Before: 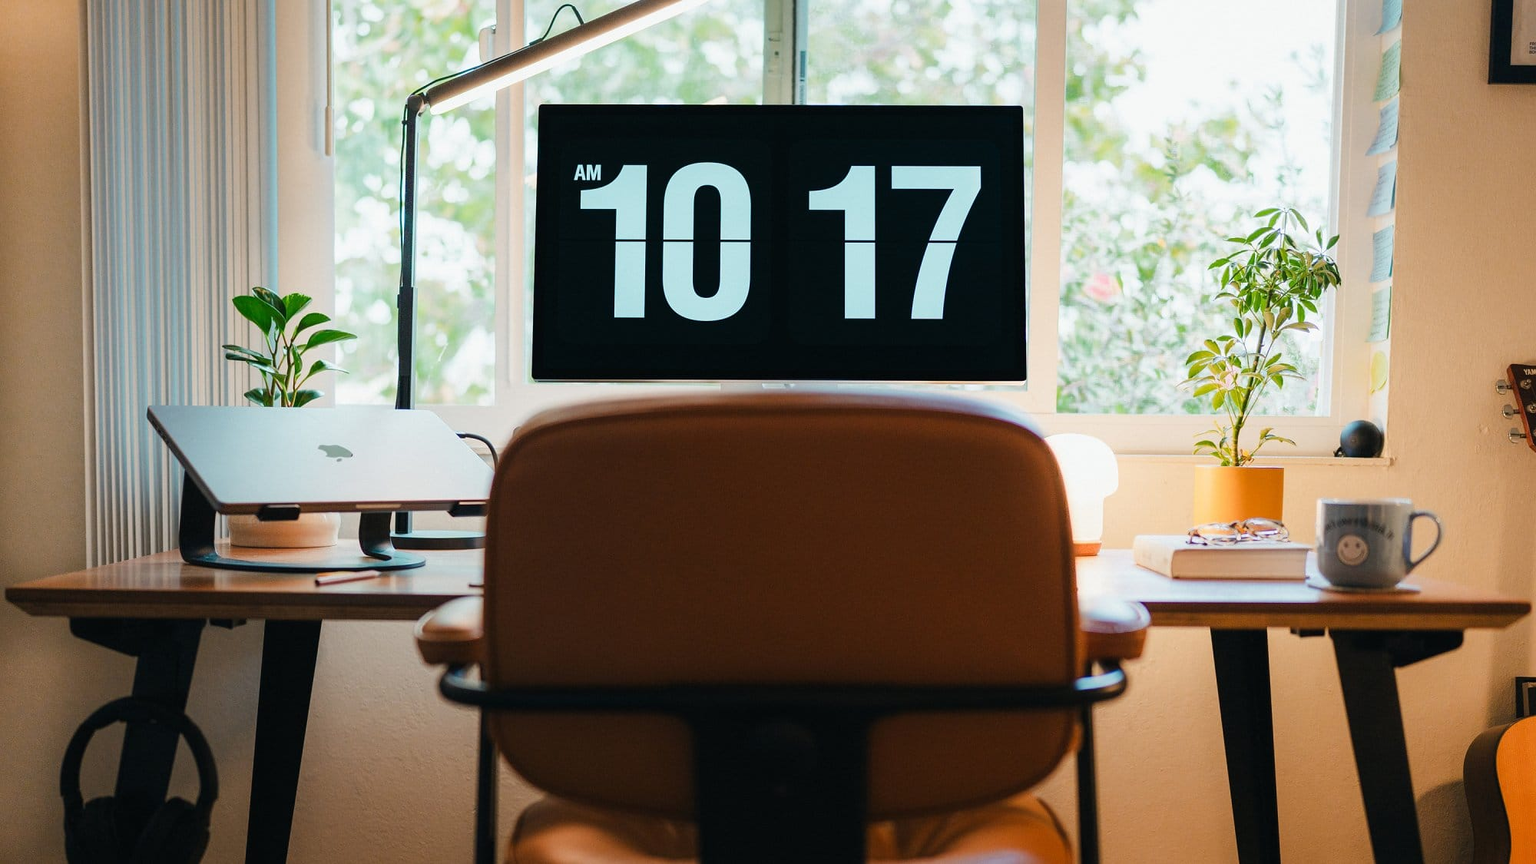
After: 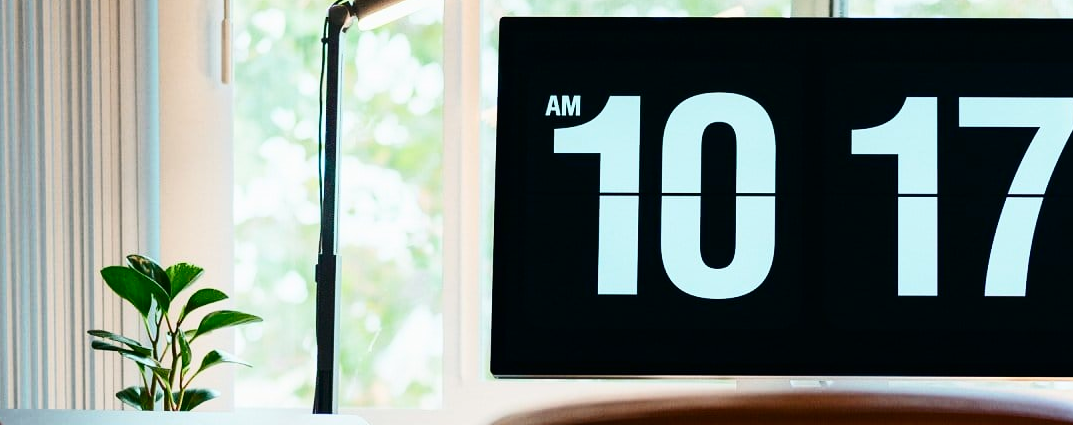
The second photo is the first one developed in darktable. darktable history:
crop: left 10.121%, top 10.631%, right 36.218%, bottom 51.526%
contrast brightness saturation: contrast 0.28
